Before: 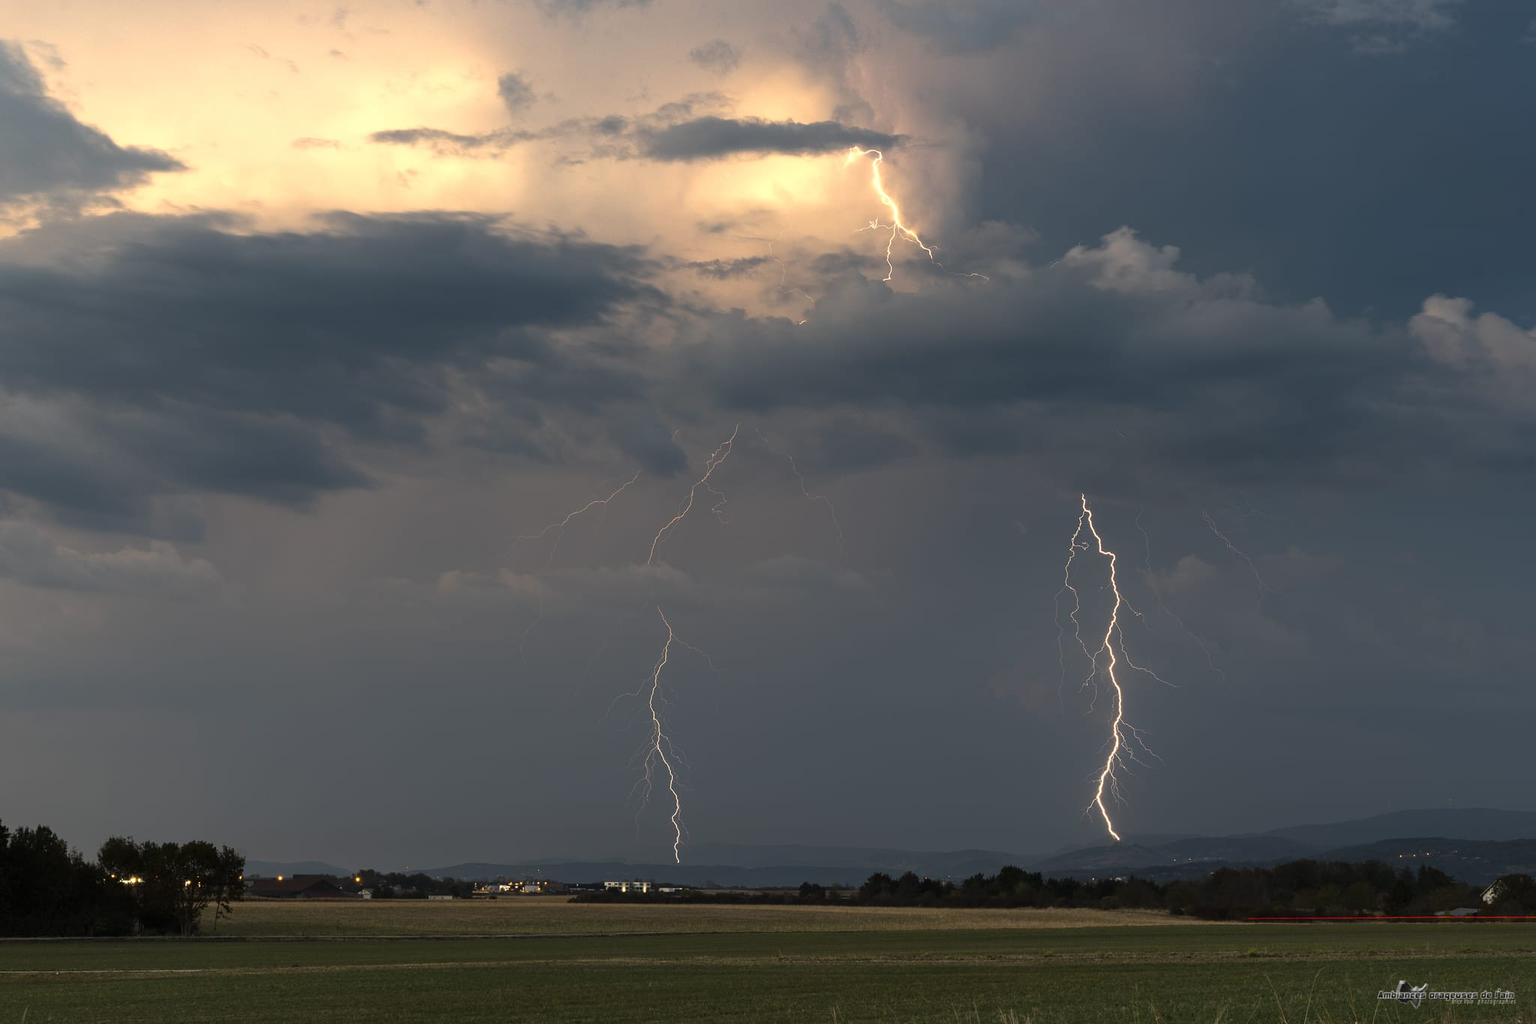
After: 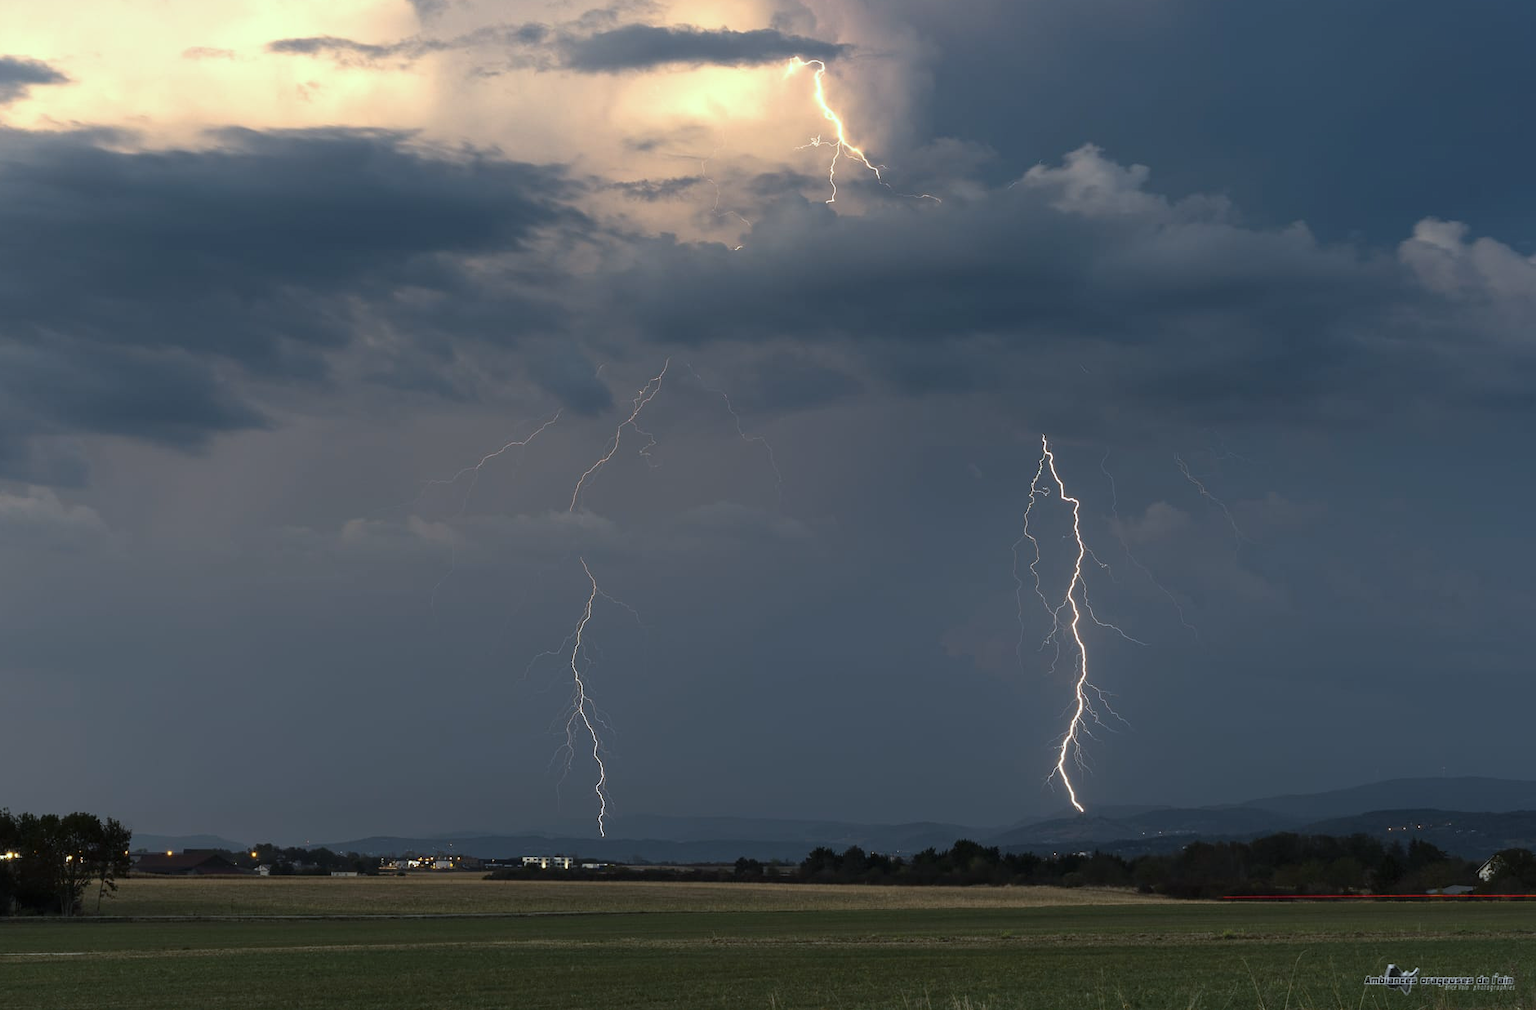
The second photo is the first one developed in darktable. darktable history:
color calibration: illuminant custom, x 0.368, y 0.373, temperature 4346.97 K
crop and rotate: left 8.141%, top 9.303%
